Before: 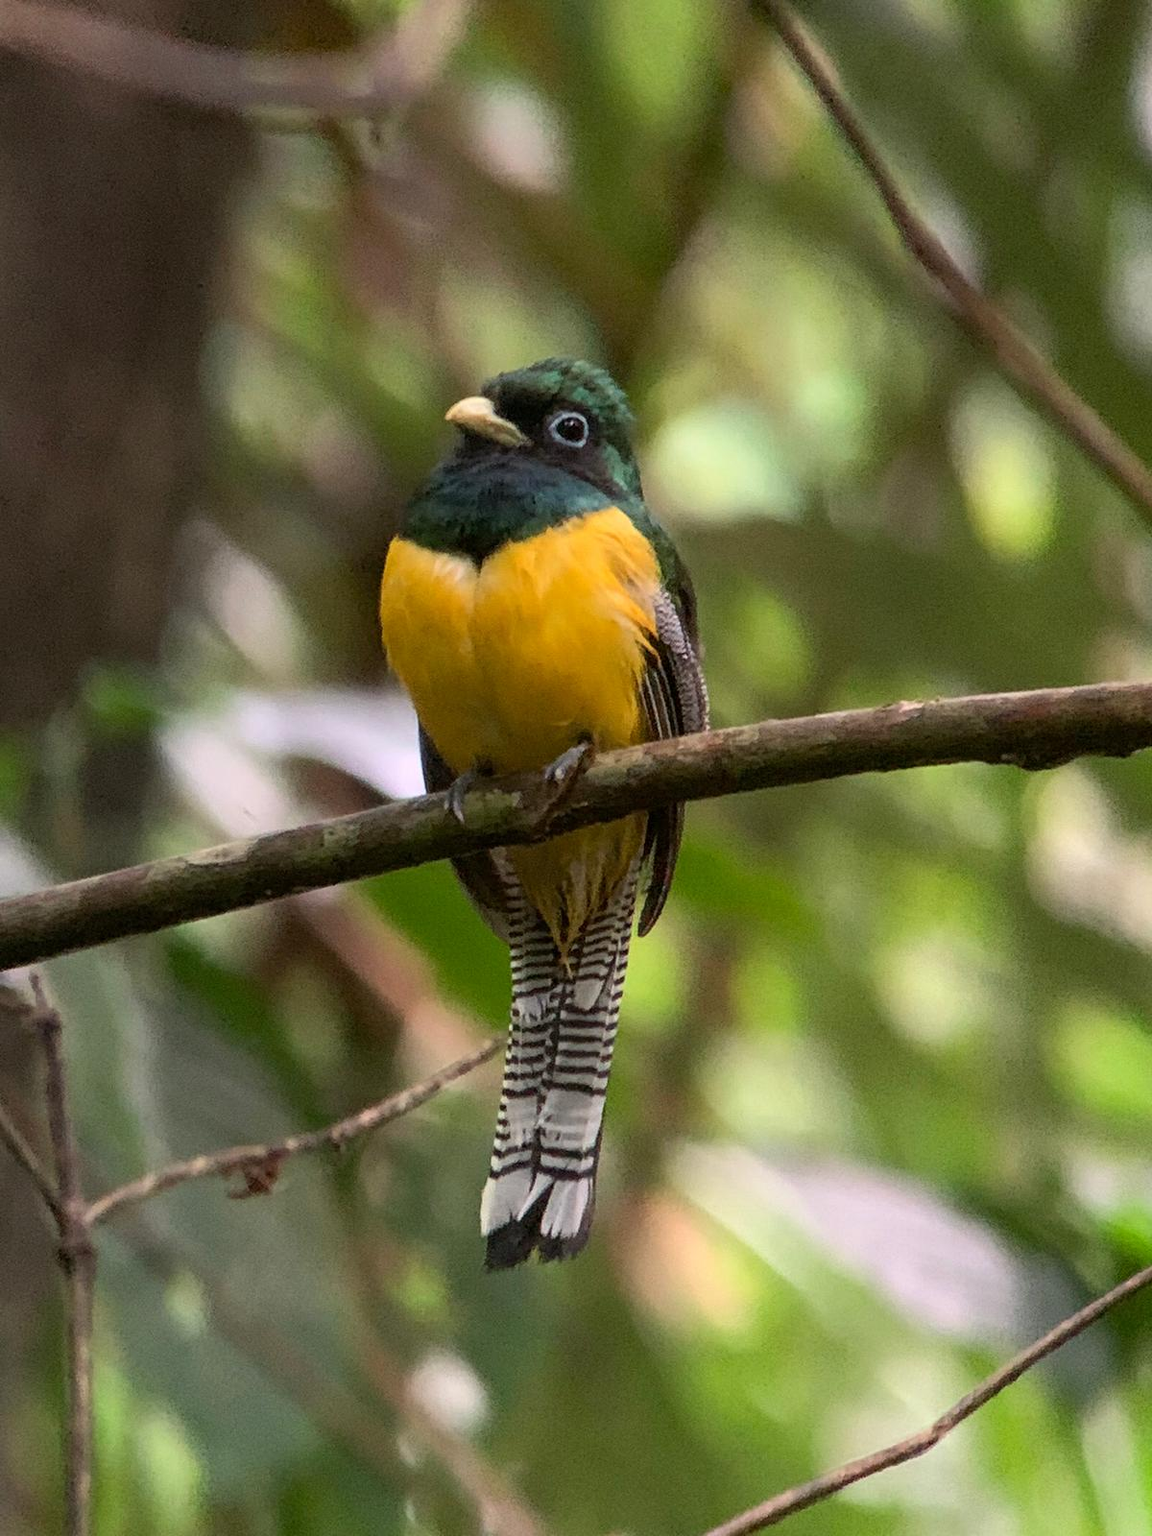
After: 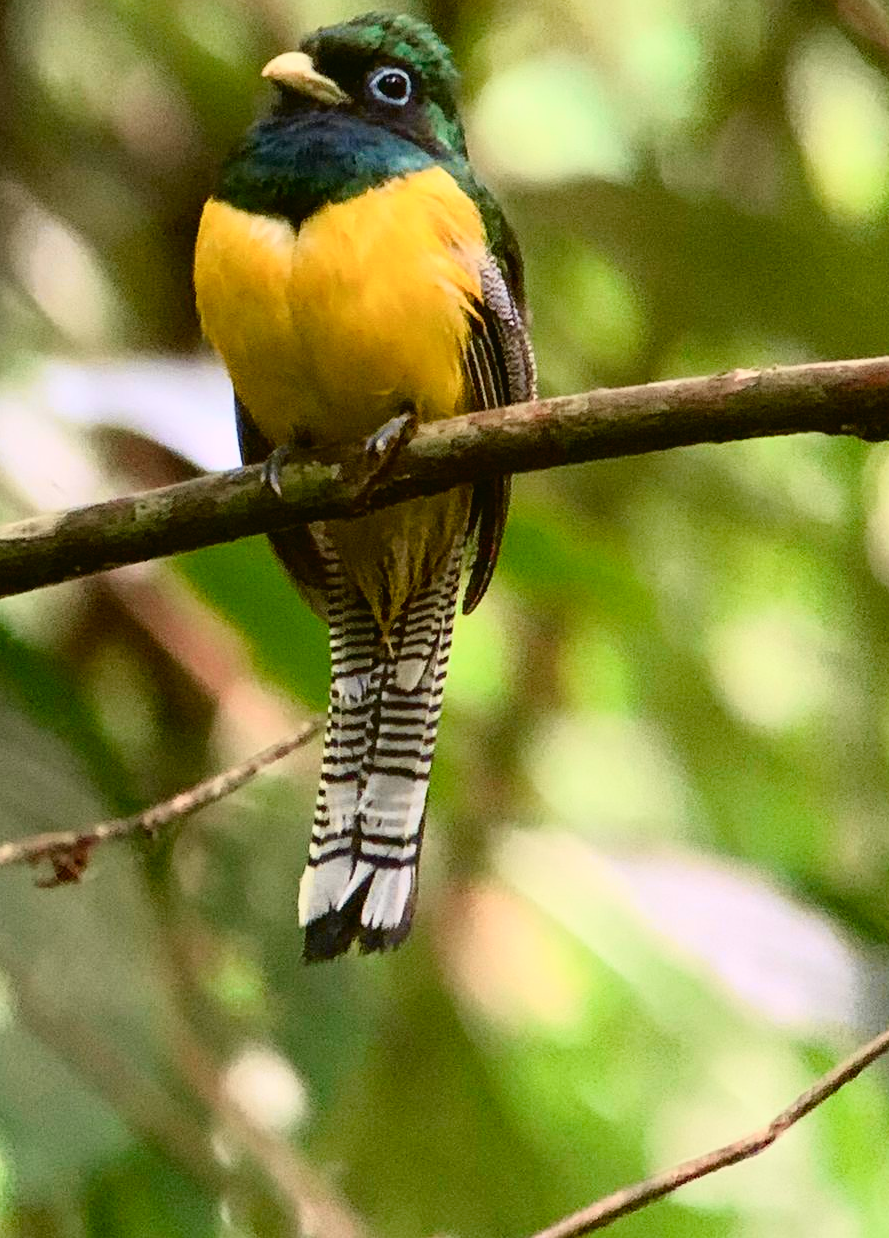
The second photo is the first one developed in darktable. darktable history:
tone curve: curves: ch0 [(0, 0.023) (0.087, 0.065) (0.184, 0.168) (0.45, 0.54) (0.57, 0.683) (0.706, 0.841) (0.877, 0.948) (1, 0.984)]; ch1 [(0, 0) (0.388, 0.369) (0.447, 0.447) (0.505, 0.5) (0.534, 0.528) (0.57, 0.571) (0.592, 0.602) (0.644, 0.663) (1, 1)]; ch2 [(0, 0) (0.314, 0.223) (0.427, 0.405) (0.492, 0.496) (0.524, 0.547) (0.534, 0.57) (0.583, 0.605) (0.673, 0.667) (1, 1)], color space Lab, independent channels, preserve colors none
crop: left 16.877%, top 22.606%, right 9.035%
color balance rgb: perceptual saturation grading › global saturation 25.601%, perceptual saturation grading › highlights -28.958%, perceptual saturation grading › shadows 32.88%, global vibrance 20%
